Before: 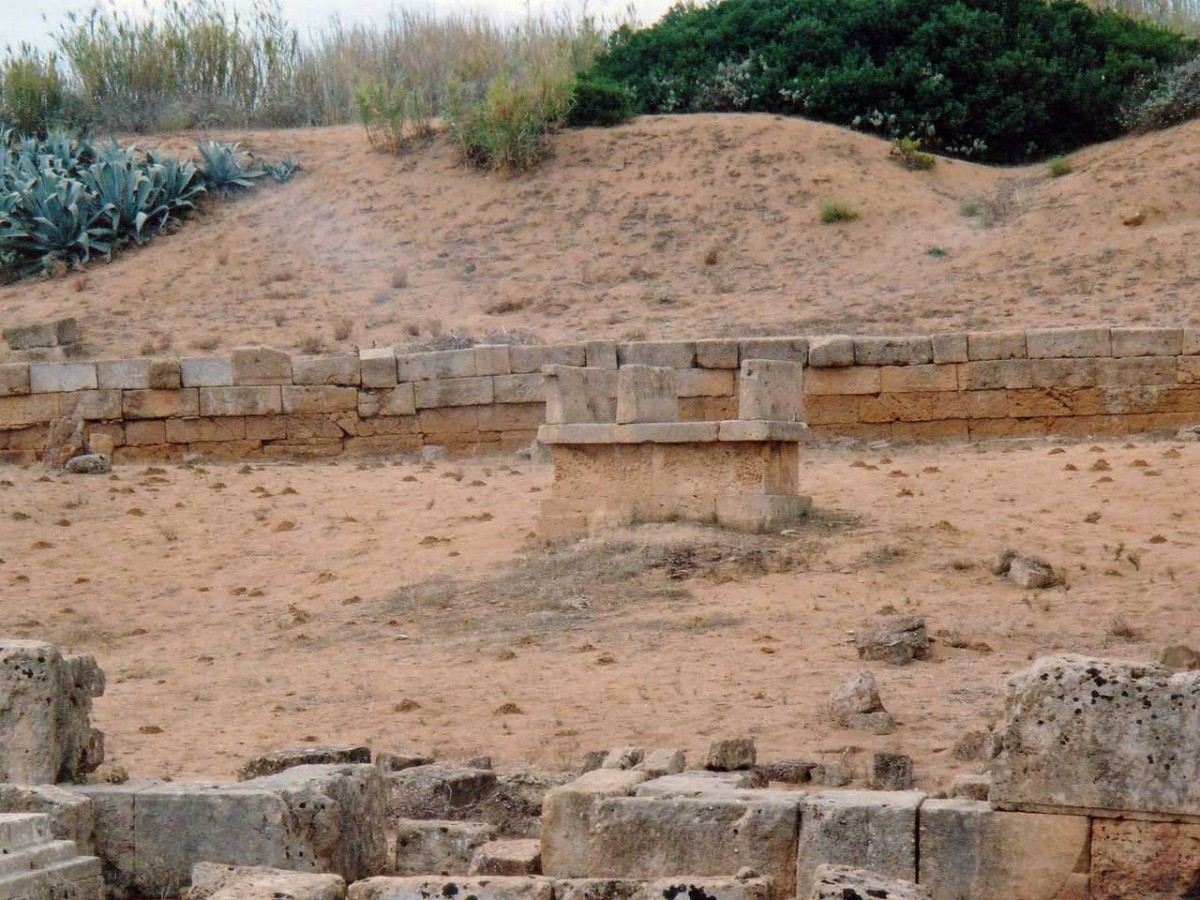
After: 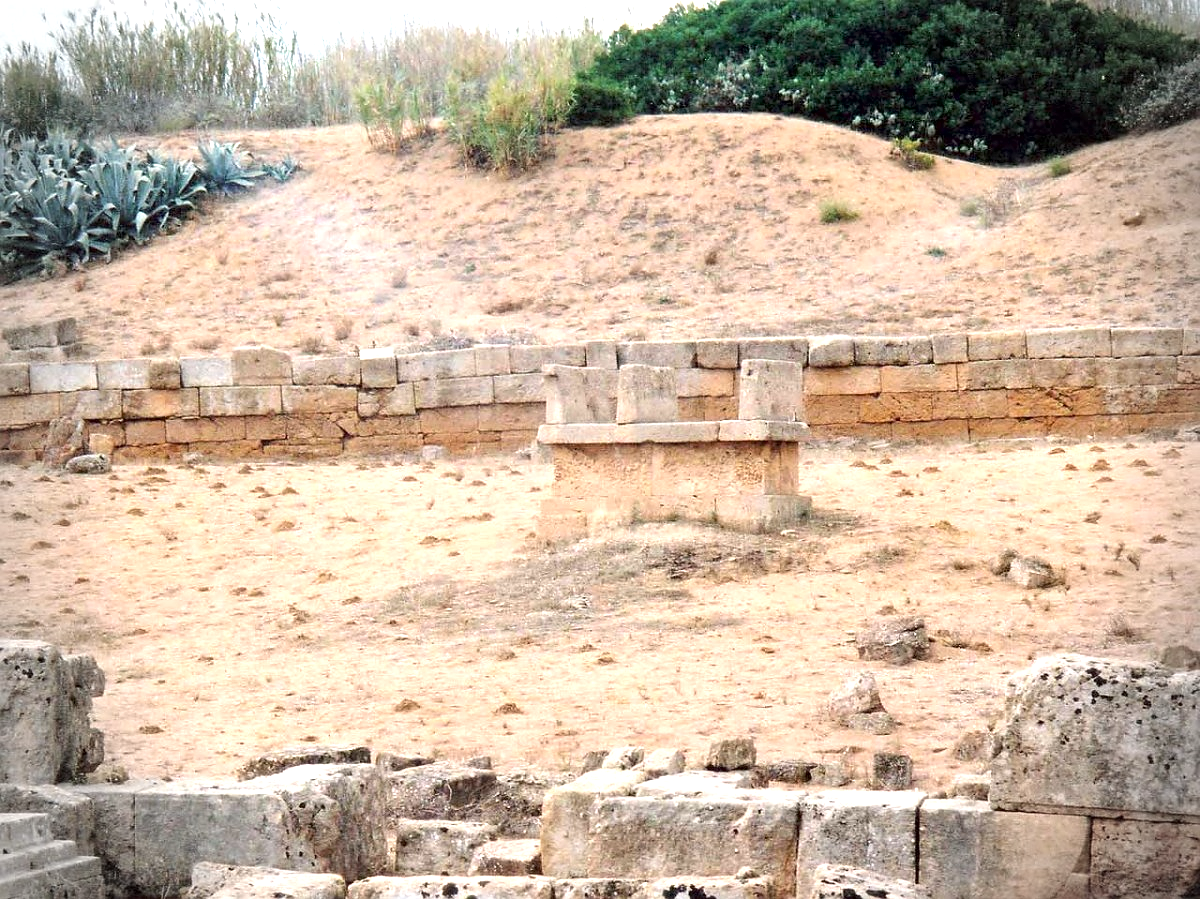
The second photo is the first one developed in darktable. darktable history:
crop: bottom 0.062%
tone equalizer: on, module defaults
sharpen: radius 0.977, amount 0.614
vignetting: fall-off radius 32.38%
exposure: black level correction 0.001, exposure 1.313 EV, compensate highlight preservation false
contrast brightness saturation: saturation -0.102
